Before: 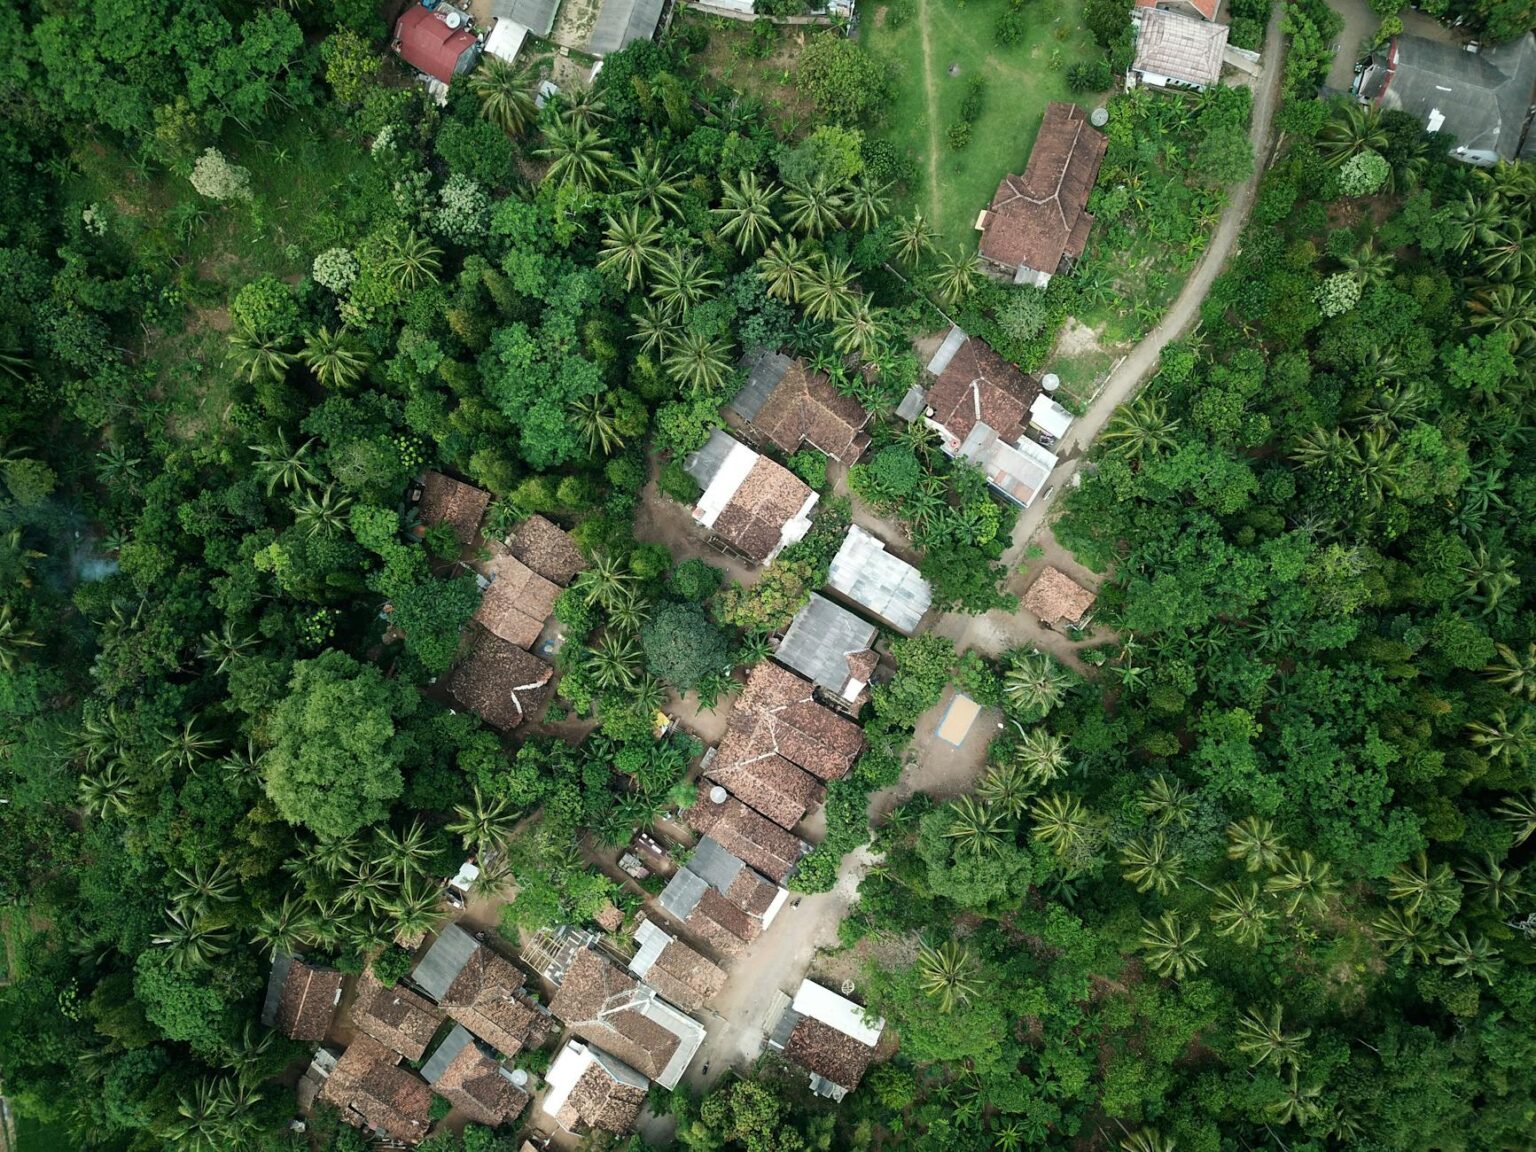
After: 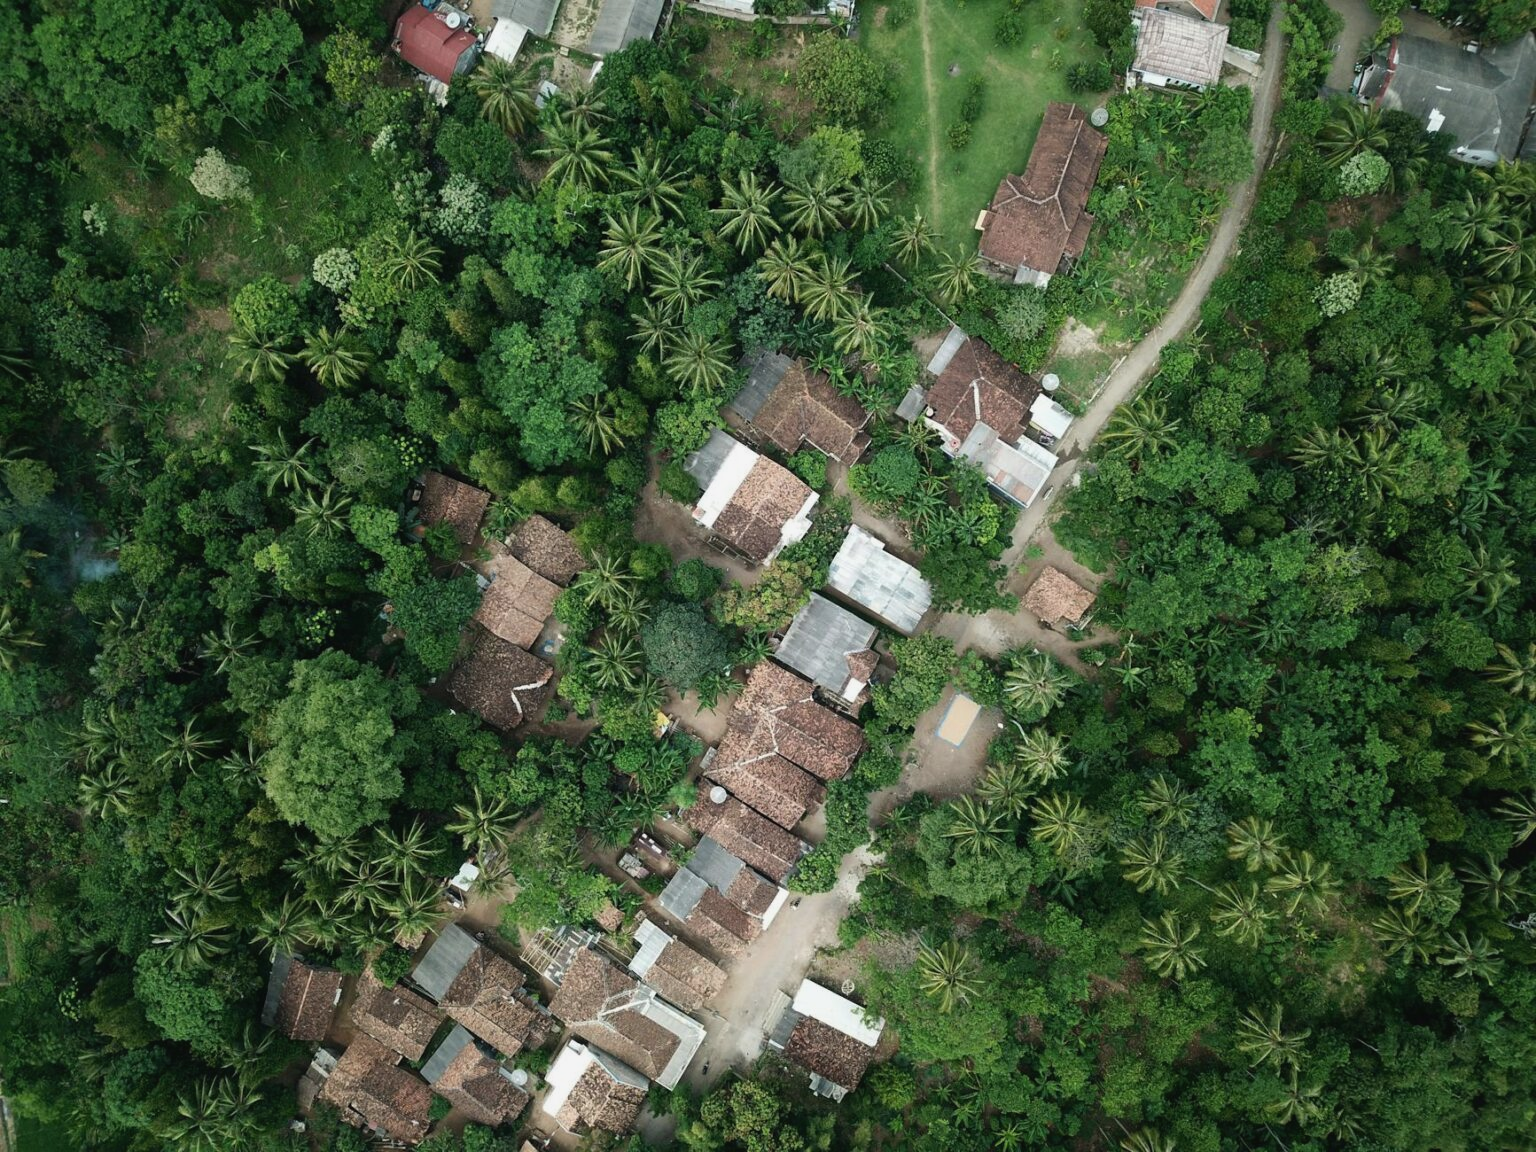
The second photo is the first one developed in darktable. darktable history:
contrast brightness saturation: contrast -0.08, brightness -0.04, saturation -0.11
local contrast: mode bilateral grid, contrast 100, coarseness 100, detail 108%, midtone range 0.2
